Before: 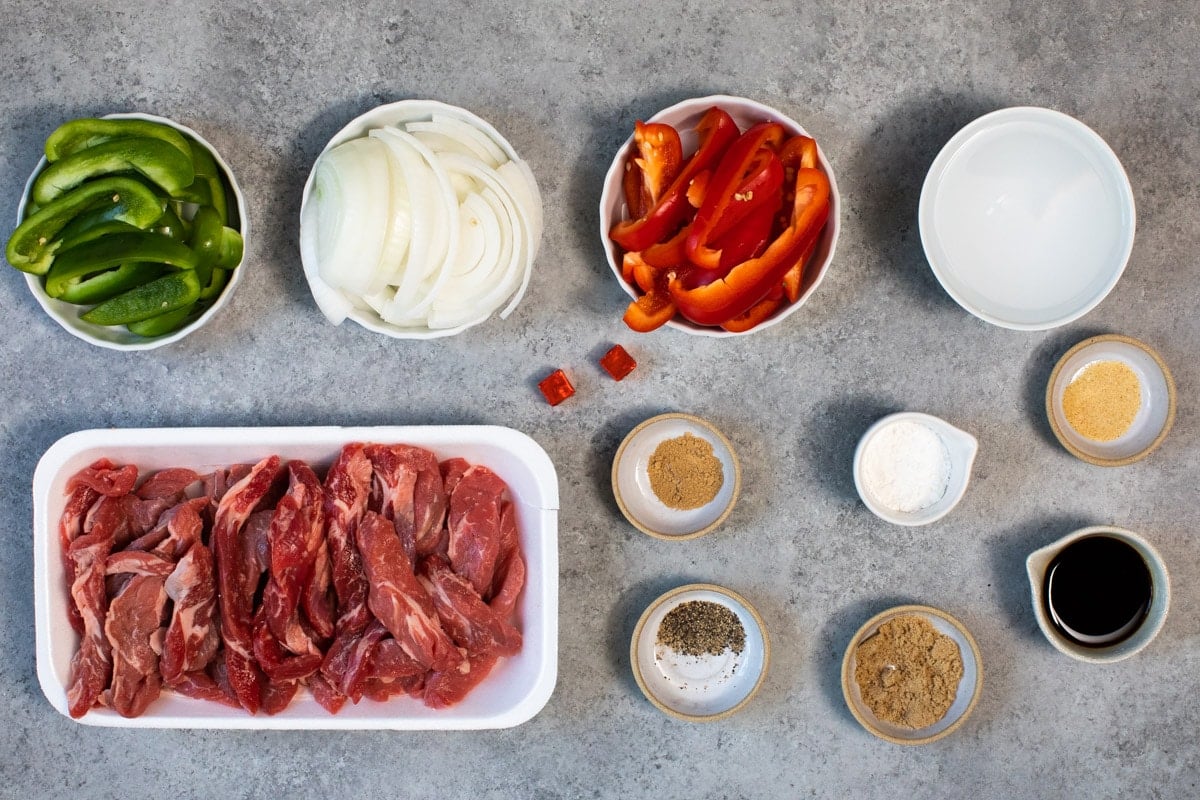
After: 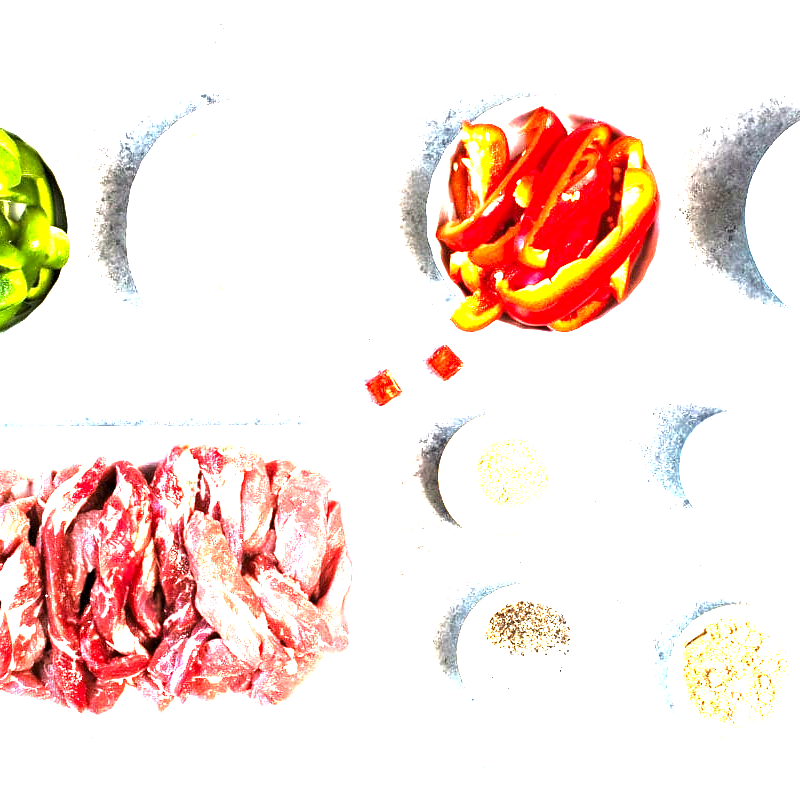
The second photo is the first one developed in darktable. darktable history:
local contrast: mode bilateral grid, contrast 20, coarseness 49, detail 132%, midtone range 0.2
crop and rotate: left 14.436%, right 18.829%
exposure: black level correction 0.001, exposure 2.619 EV, compensate highlight preservation false
levels: levels [0.044, 0.475, 0.791]
